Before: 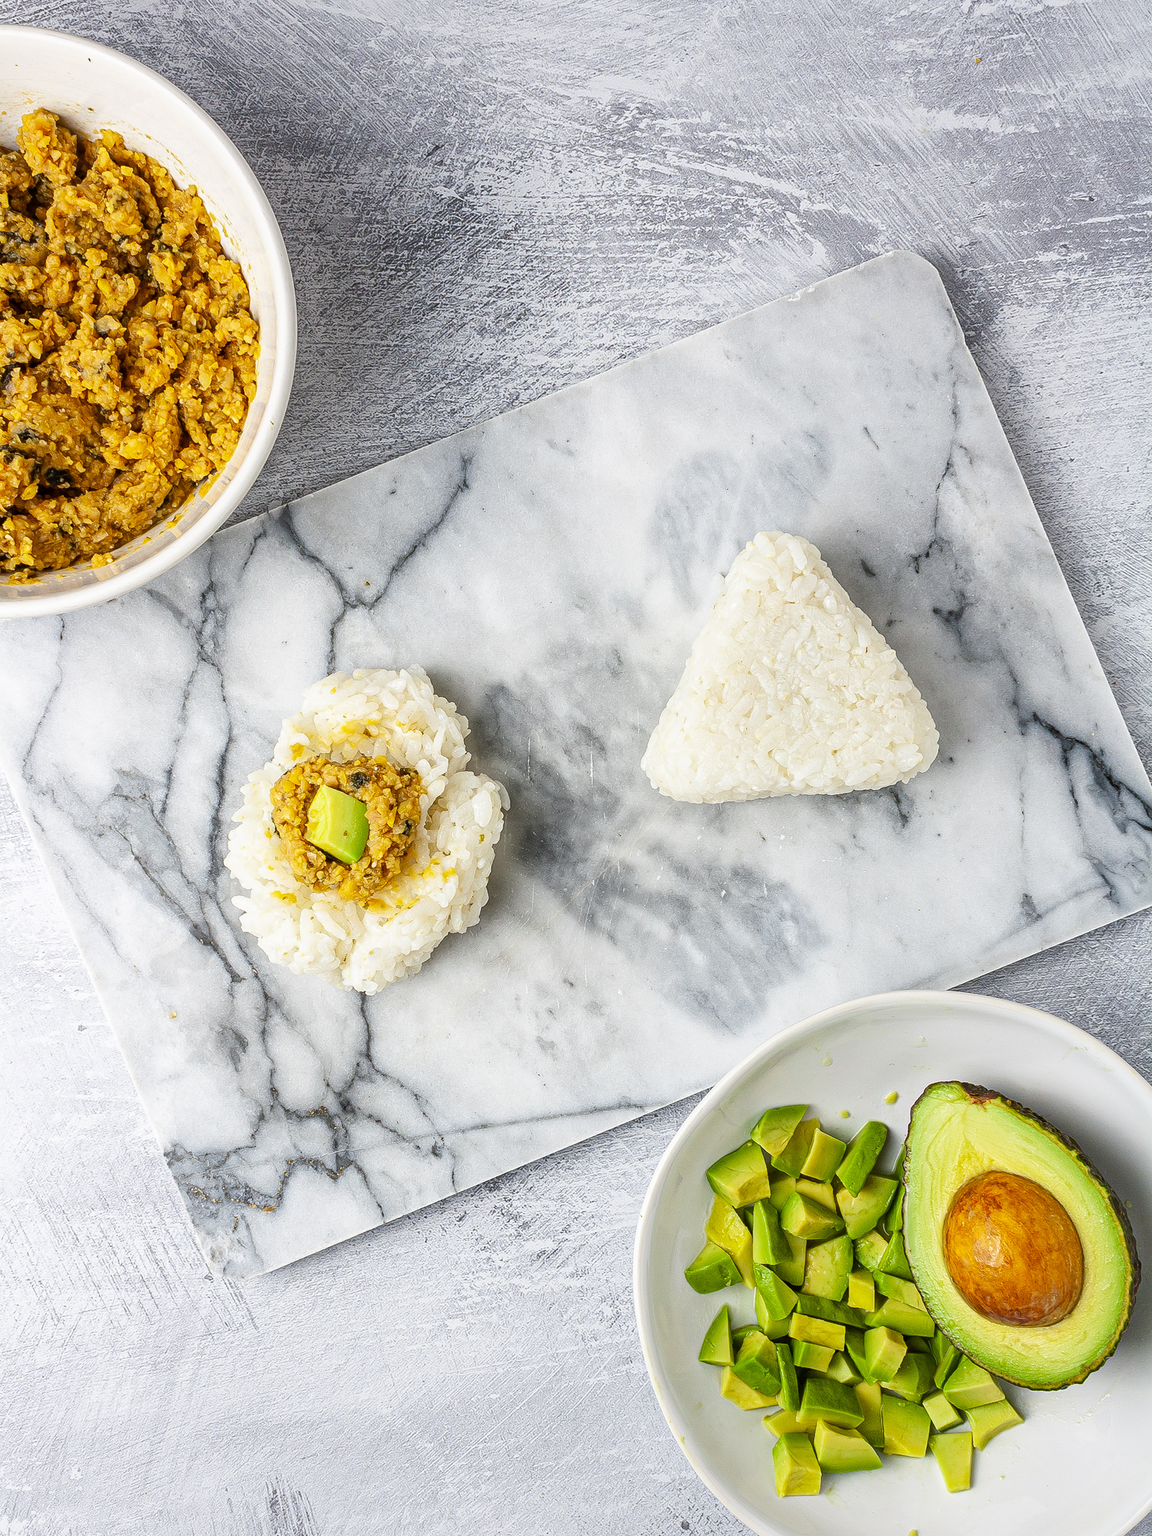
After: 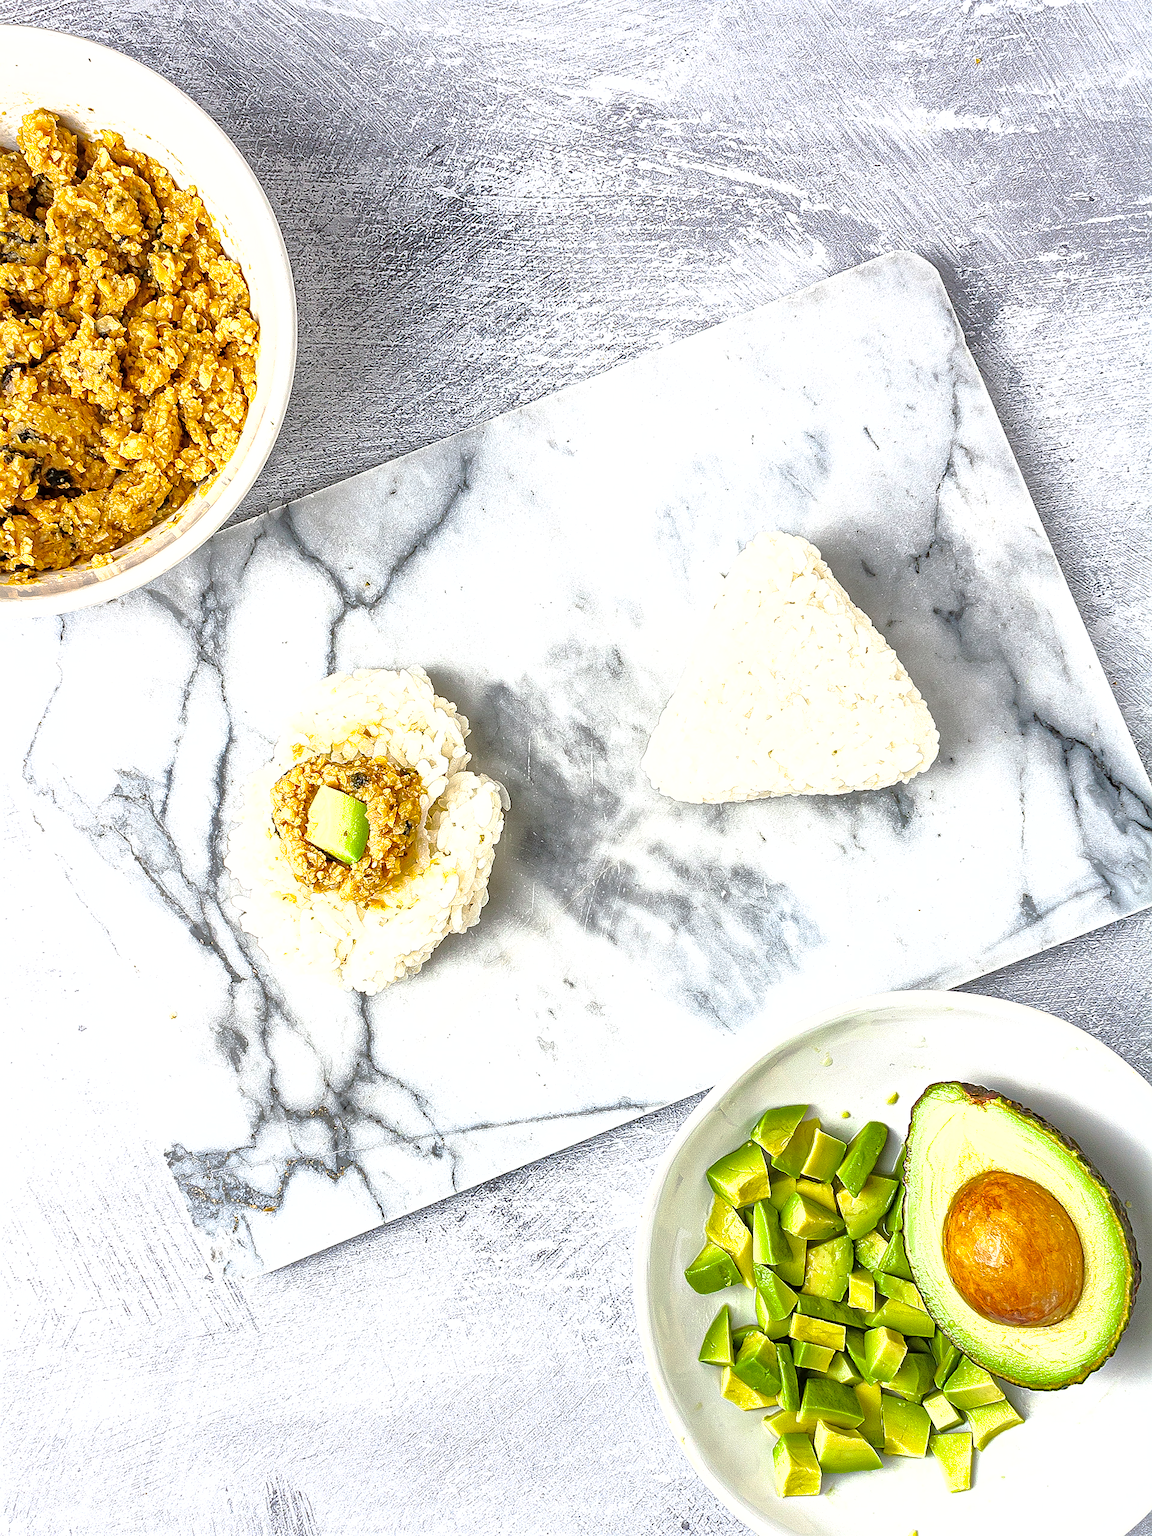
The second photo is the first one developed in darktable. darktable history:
base curve: curves: ch0 [(0, 0) (0.262, 0.32) (0.722, 0.705) (1, 1)], preserve colors none
shadows and highlights: highlights color adjustment 56.1%
tone equalizer: -8 EV -0.749 EV, -7 EV -0.701 EV, -6 EV -0.573 EV, -5 EV -0.363 EV, -3 EV 0.385 EV, -2 EV 0.6 EV, -1 EV 0.677 EV, +0 EV 0.753 EV
sharpen: on, module defaults
